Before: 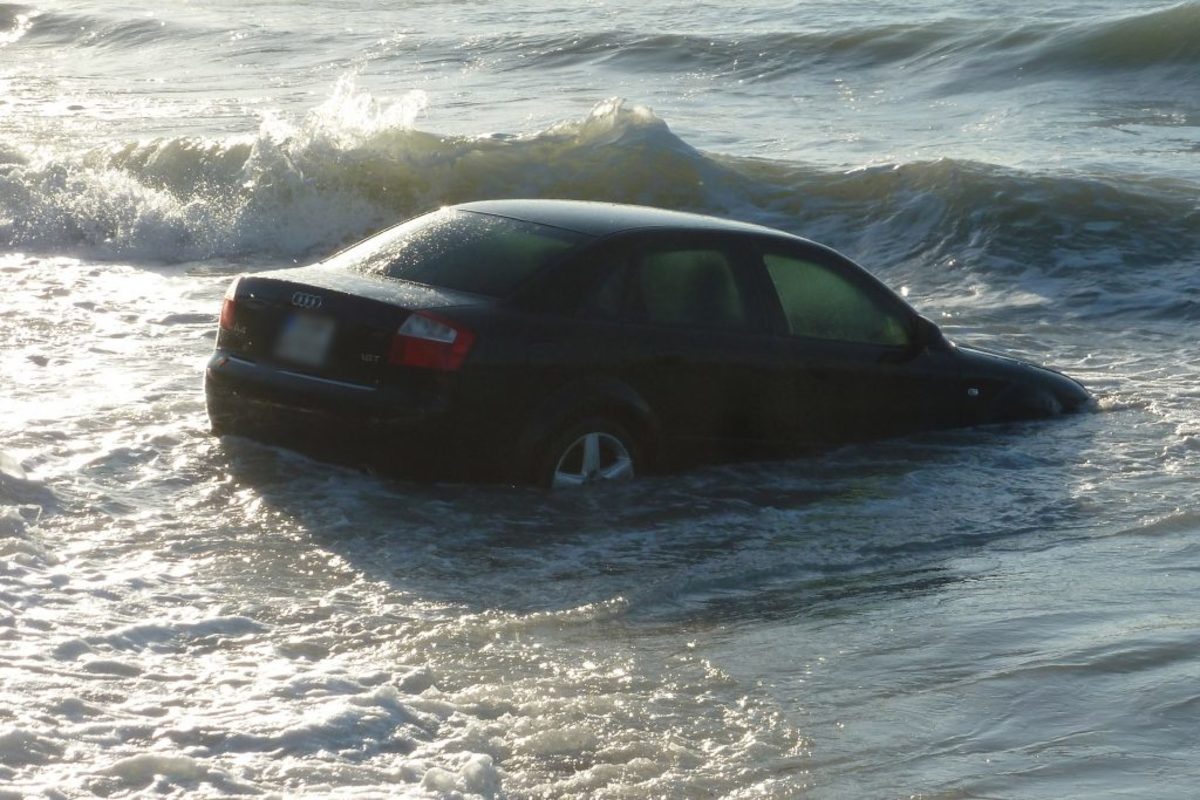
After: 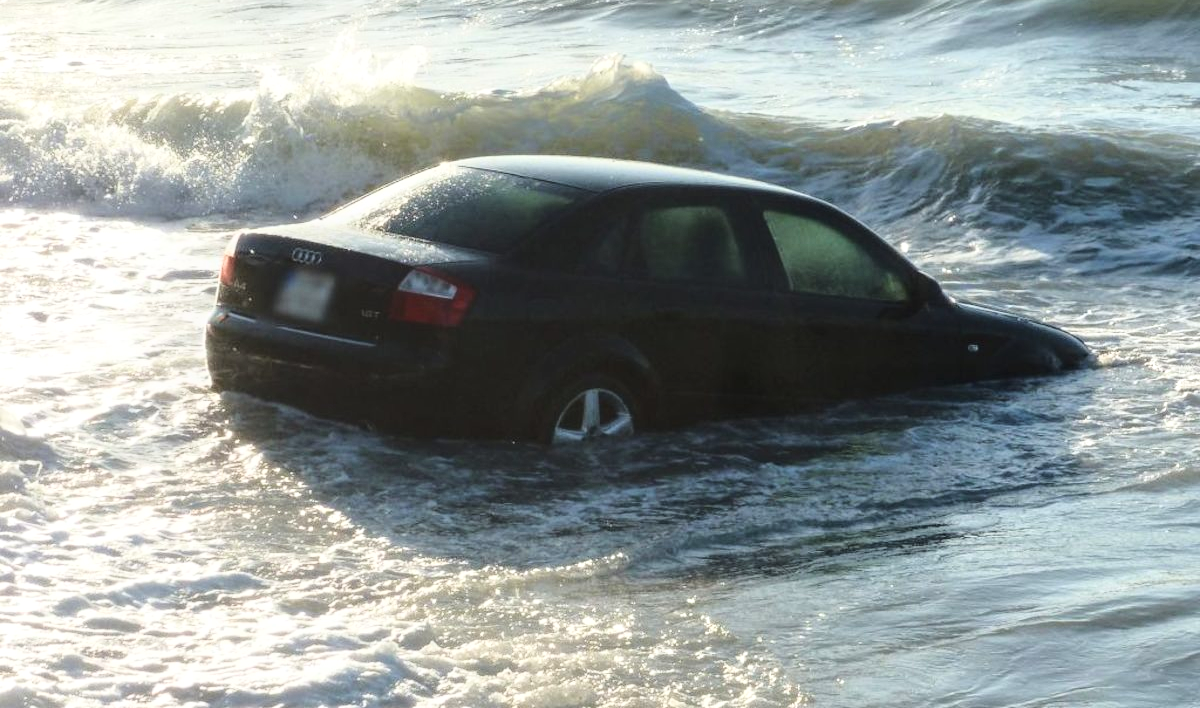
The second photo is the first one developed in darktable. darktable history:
local contrast: on, module defaults
crop and rotate: top 5.556%, bottom 5.93%
base curve: curves: ch0 [(0, 0) (0.028, 0.03) (0.121, 0.232) (0.46, 0.748) (0.859, 0.968) (1, 1)]
